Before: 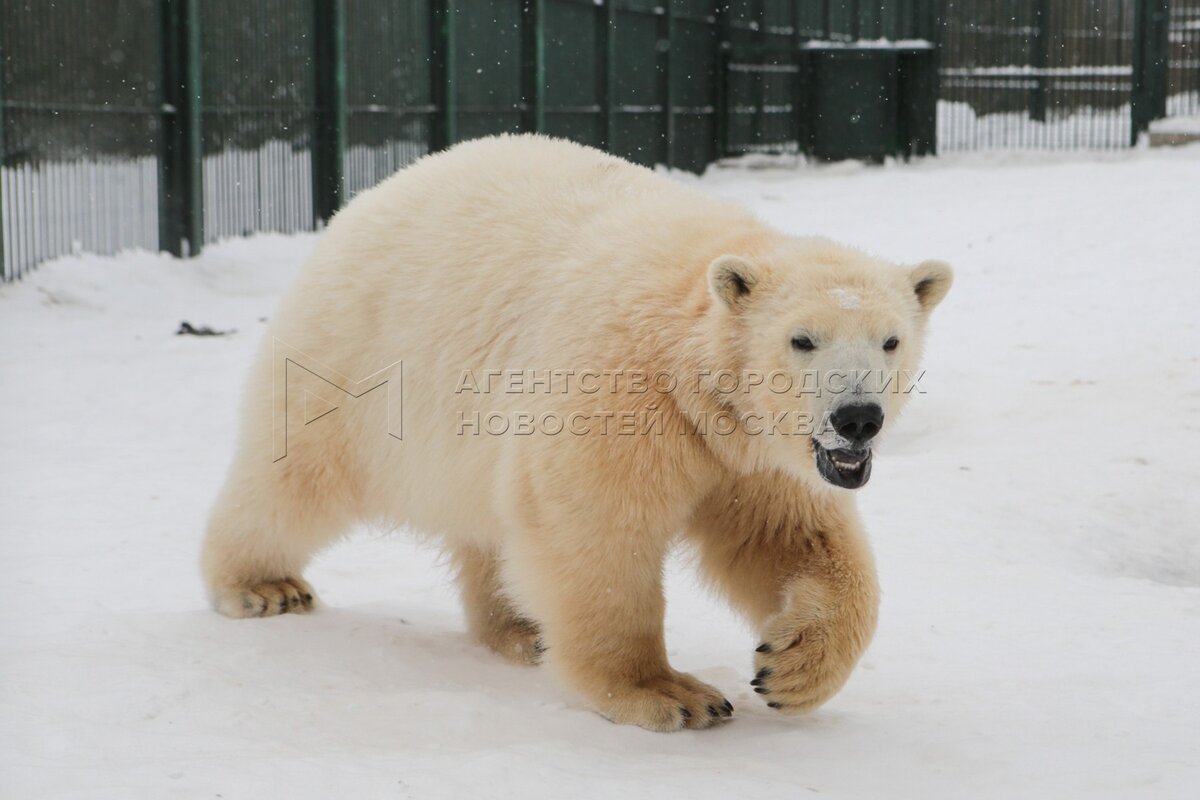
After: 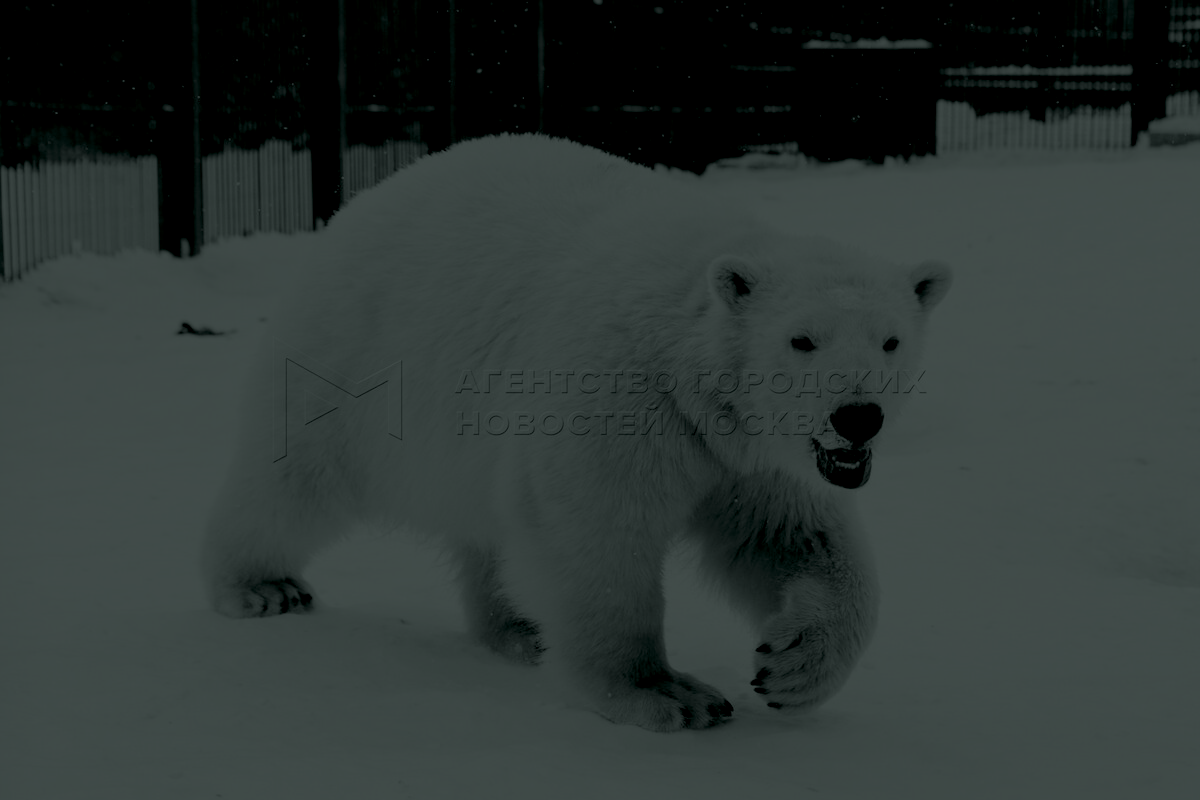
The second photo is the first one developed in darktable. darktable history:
white balance: red 1.004, blue 1.096
filmic rgb: black relative exposure -5 EV, hardness 2.88, contrast 1.3, highlights saturation mix -30%
colorize: hue 90°, saturation 19%, lightness 1.59%, version 1
